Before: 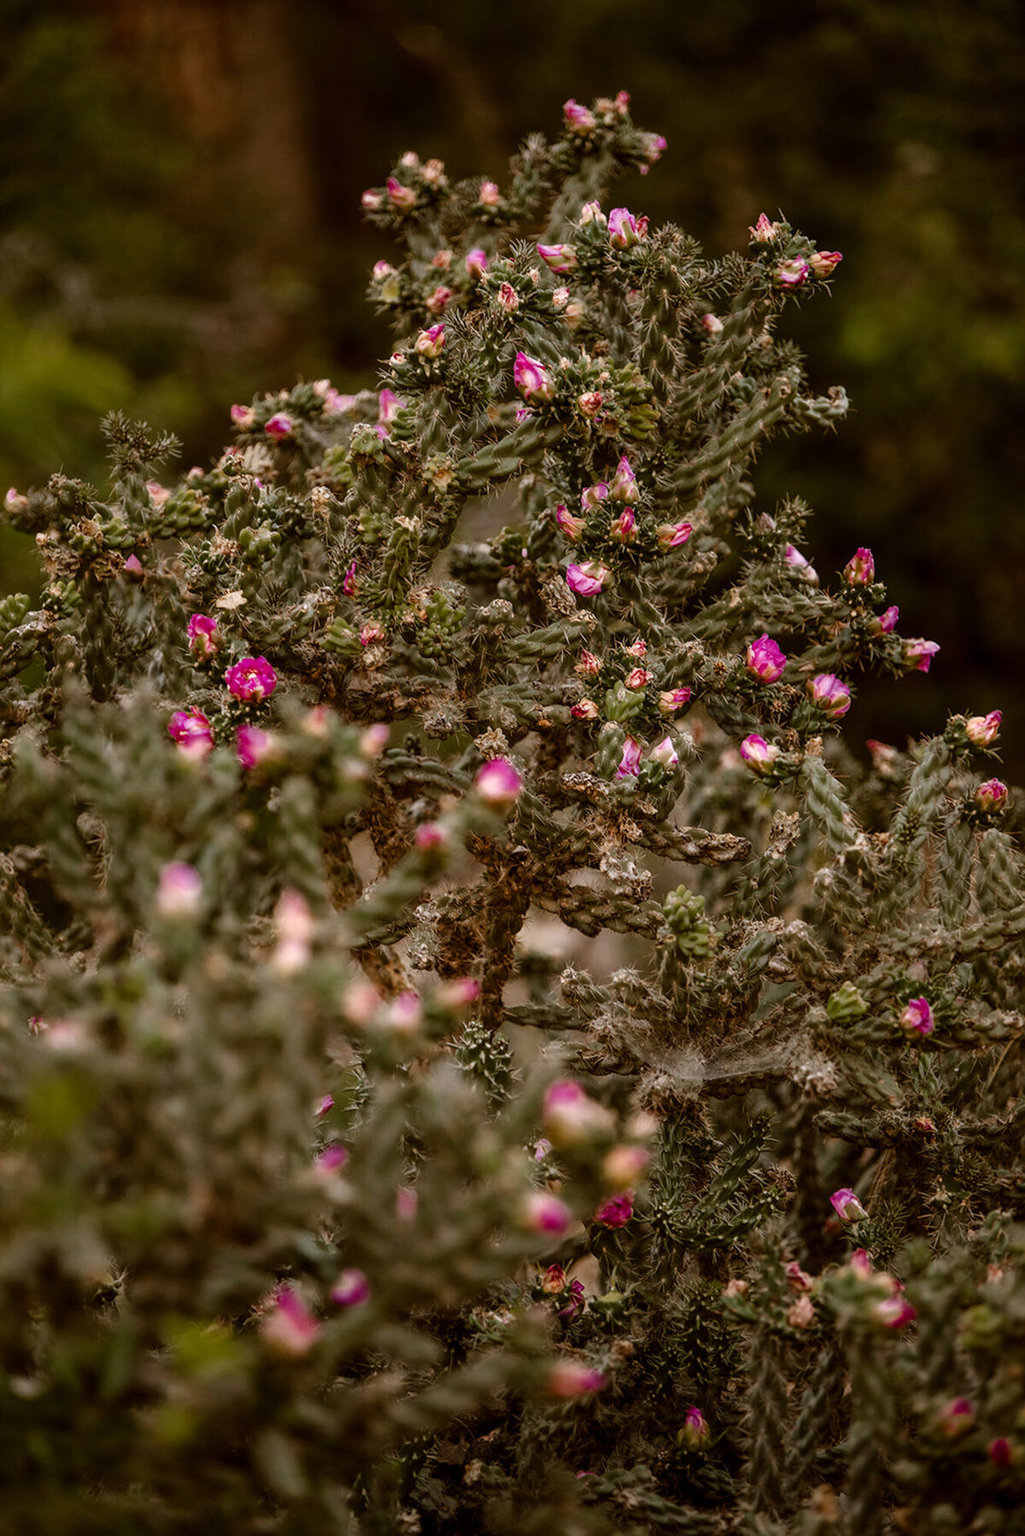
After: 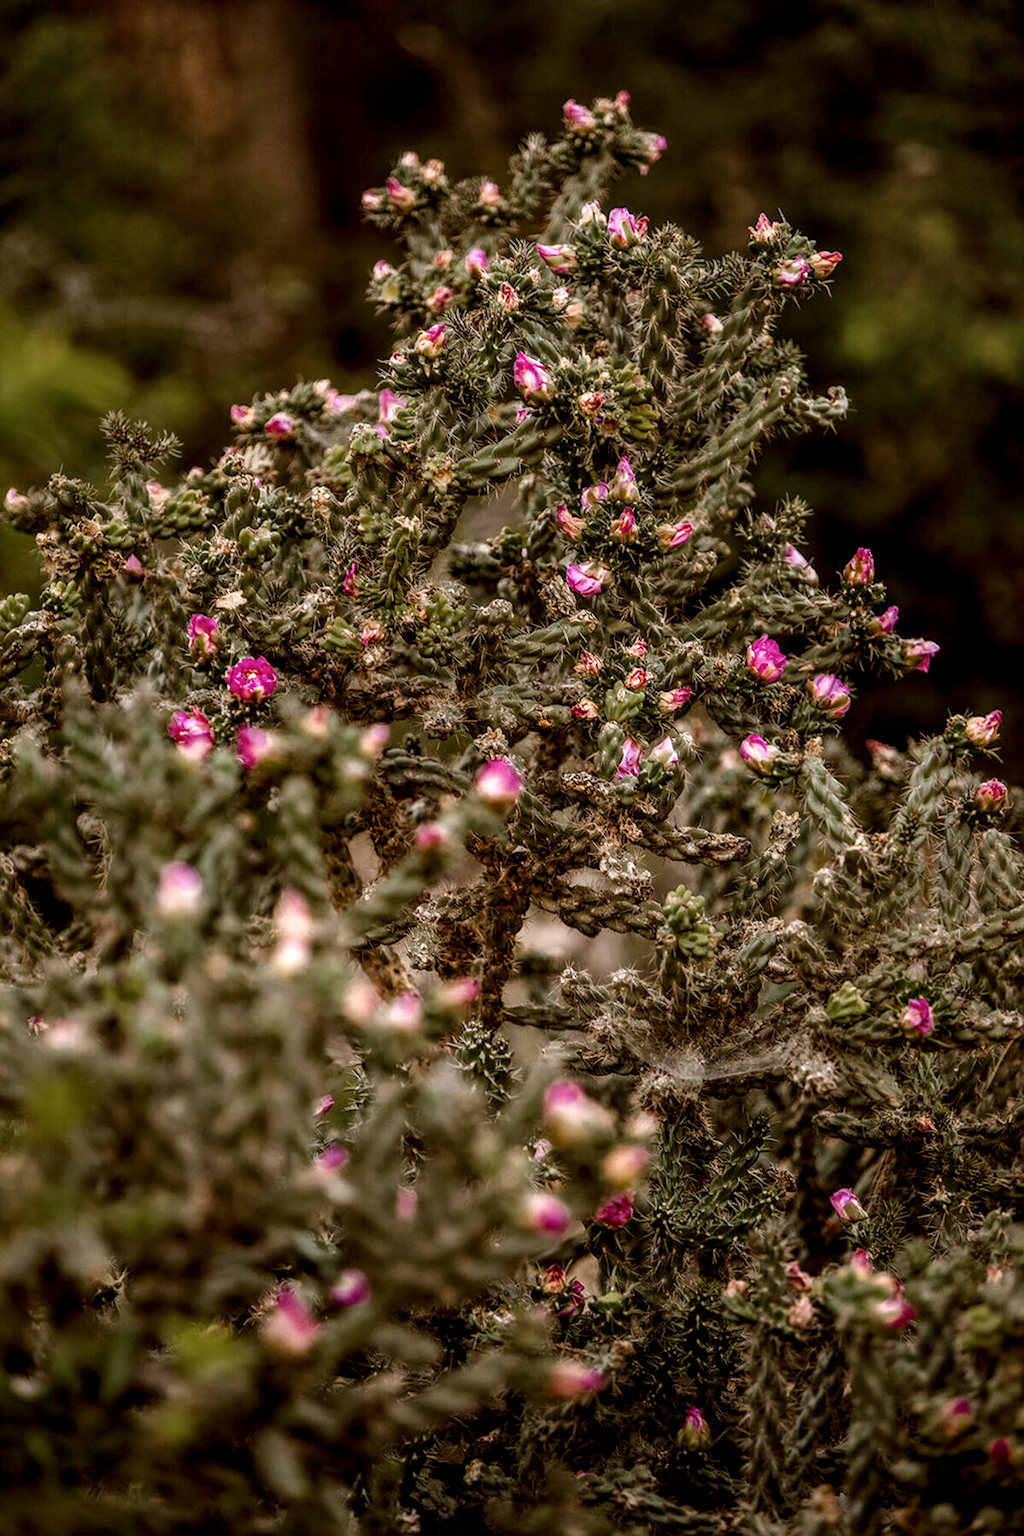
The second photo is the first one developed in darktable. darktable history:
local contrast: highlights 30%, detail 150%
